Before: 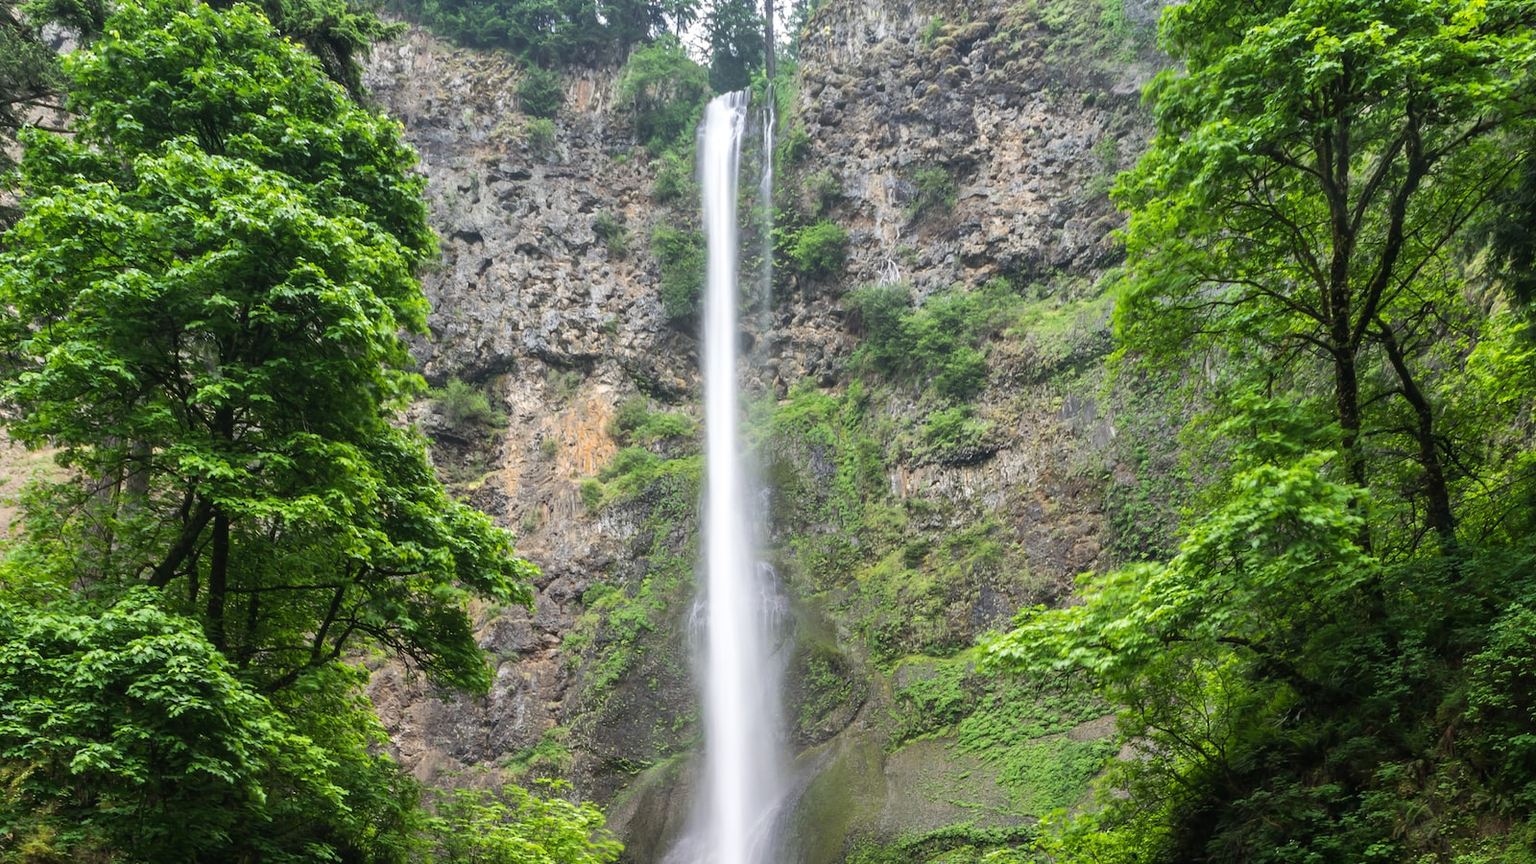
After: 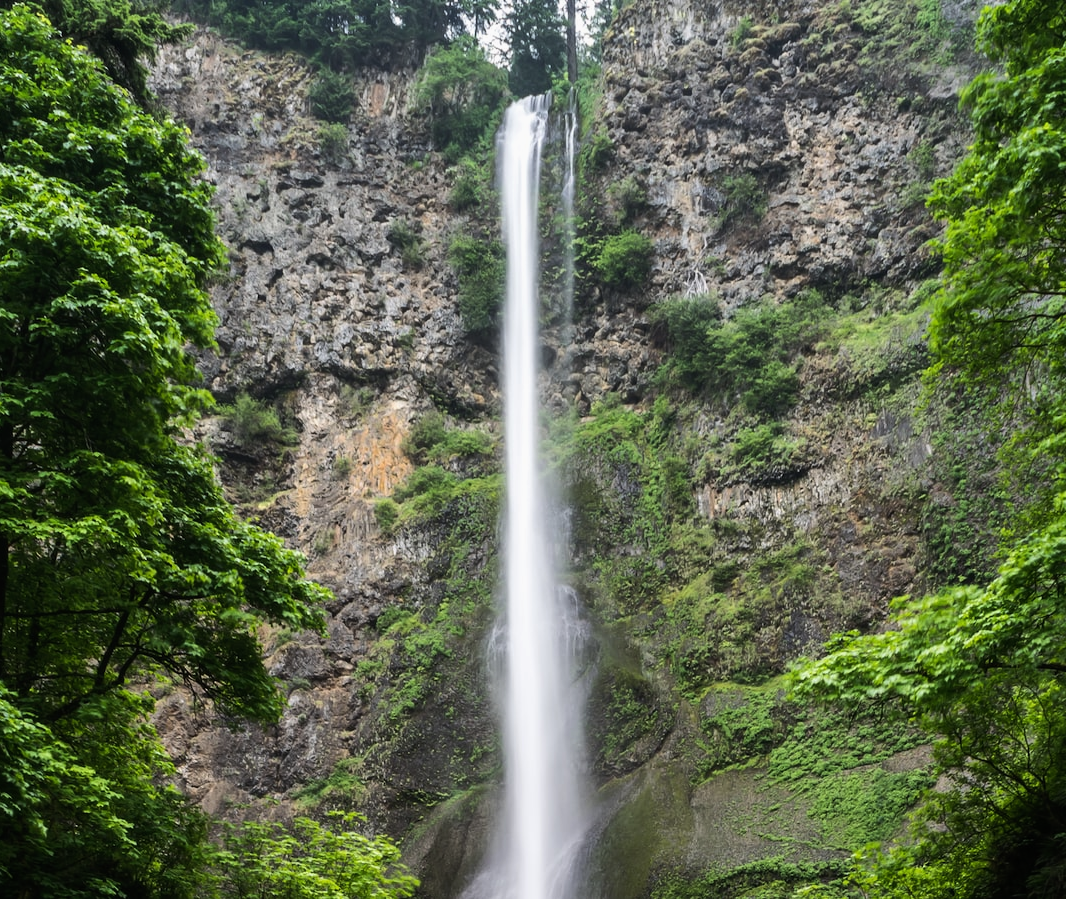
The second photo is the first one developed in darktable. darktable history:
crop and rotate: left 14.395%, right 18.963%
exposure: black level correction 0, exposure -0.708 EV, compensate highlight preservation false
tone equalizer: -8 EV -0.753 EV, -7 EV -0.696 EV, -6 EV -0.568 EV, -5 EV -0.422 EV, -3 EV 0.398 EV, -2 EV 0.6 EV, -1 EV 0.687 EV, +0 EV 0.745 EV, edges refinement/feathering 500, mask exposure compensation -1.57 EV, preserve details no
